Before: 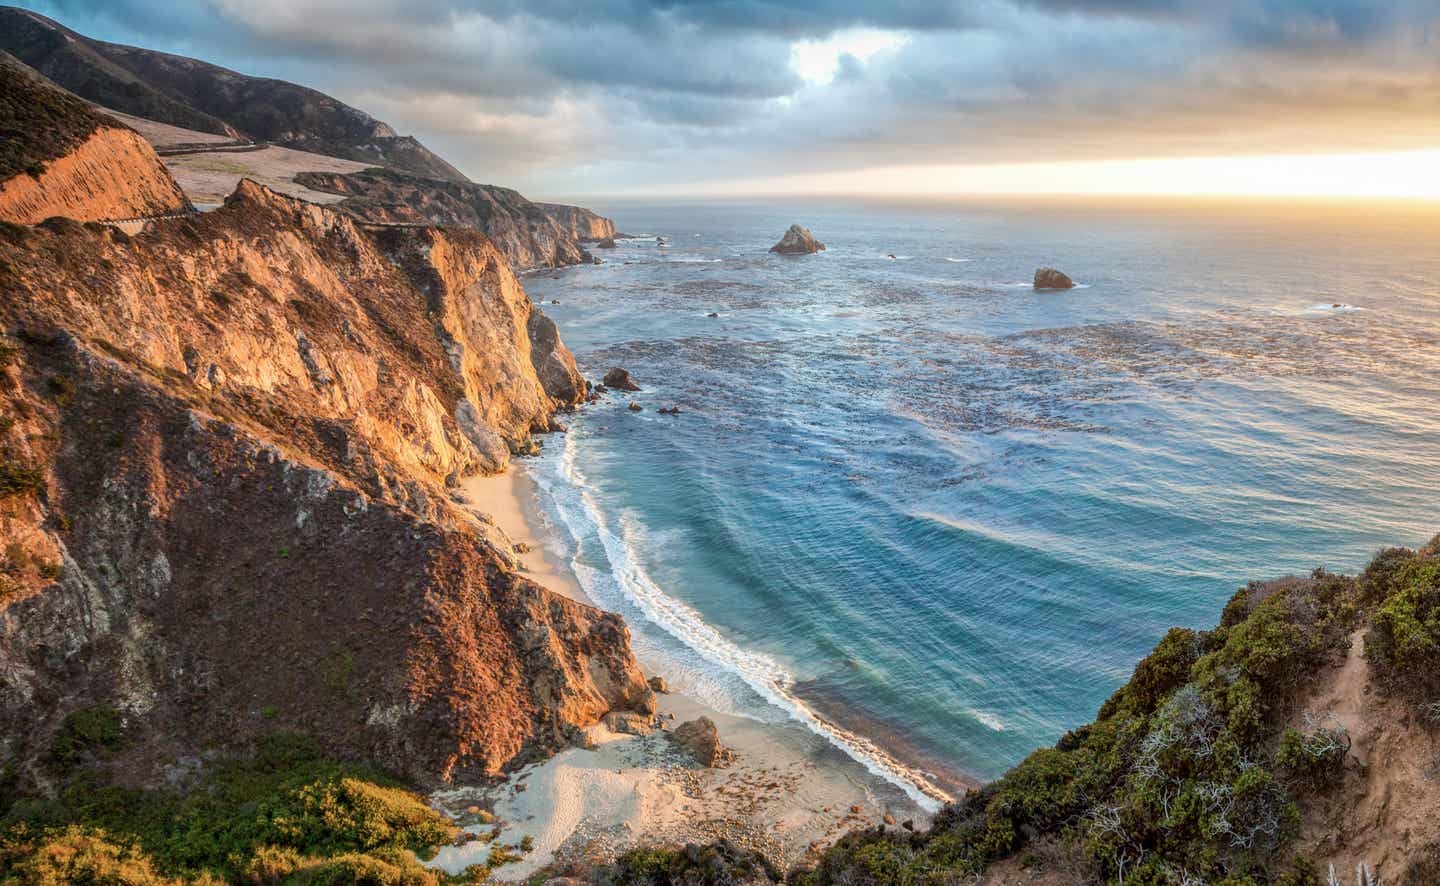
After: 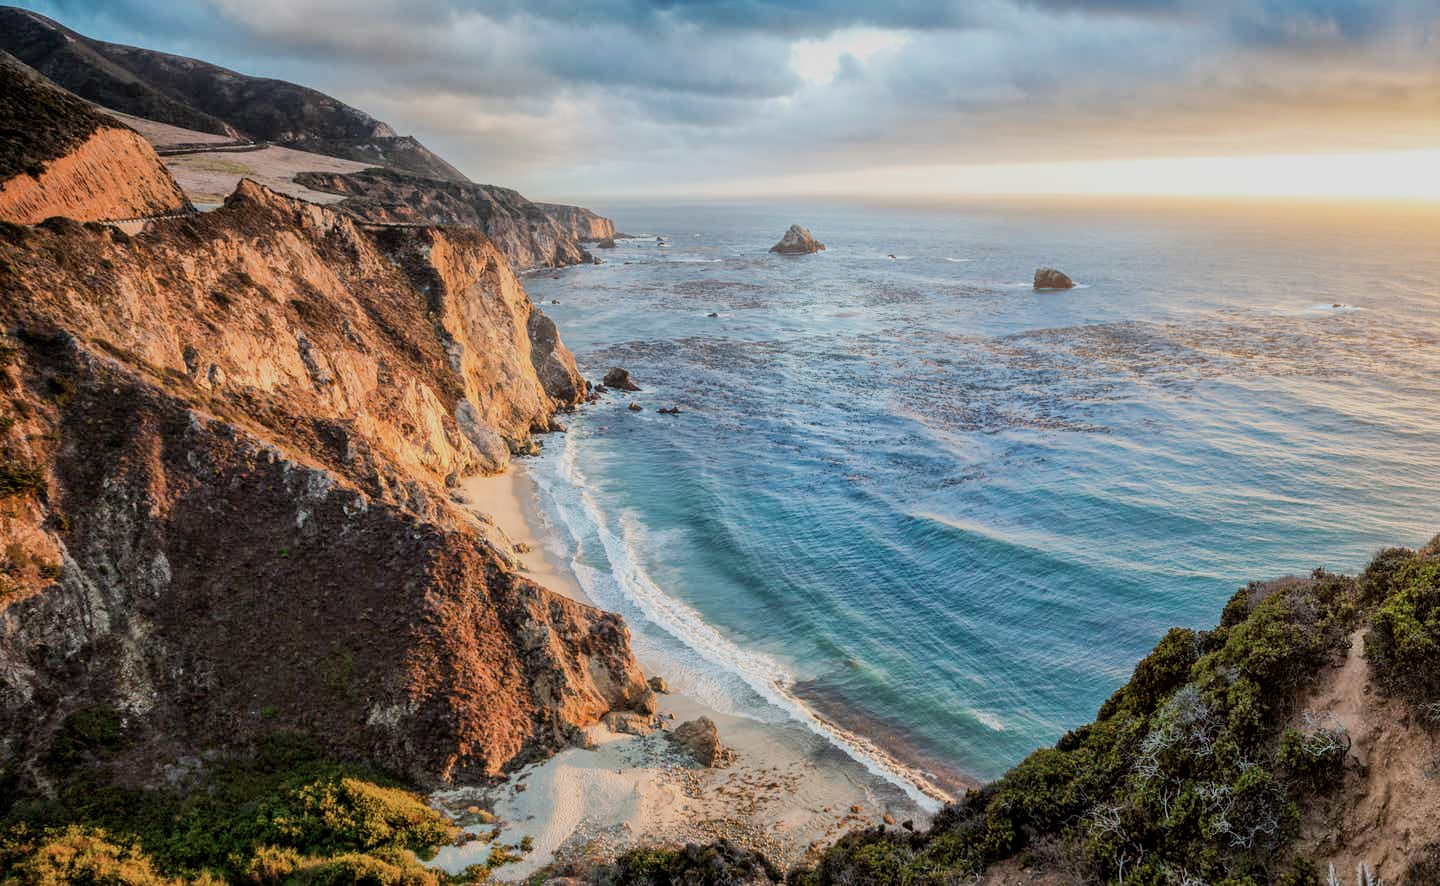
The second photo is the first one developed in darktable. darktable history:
filmic rgb: black relative exposure -7.65 EV, white relative exposure 3.98 EV, hardness 4.02, contrast 1.098, highlights saturation mix -29.49%
